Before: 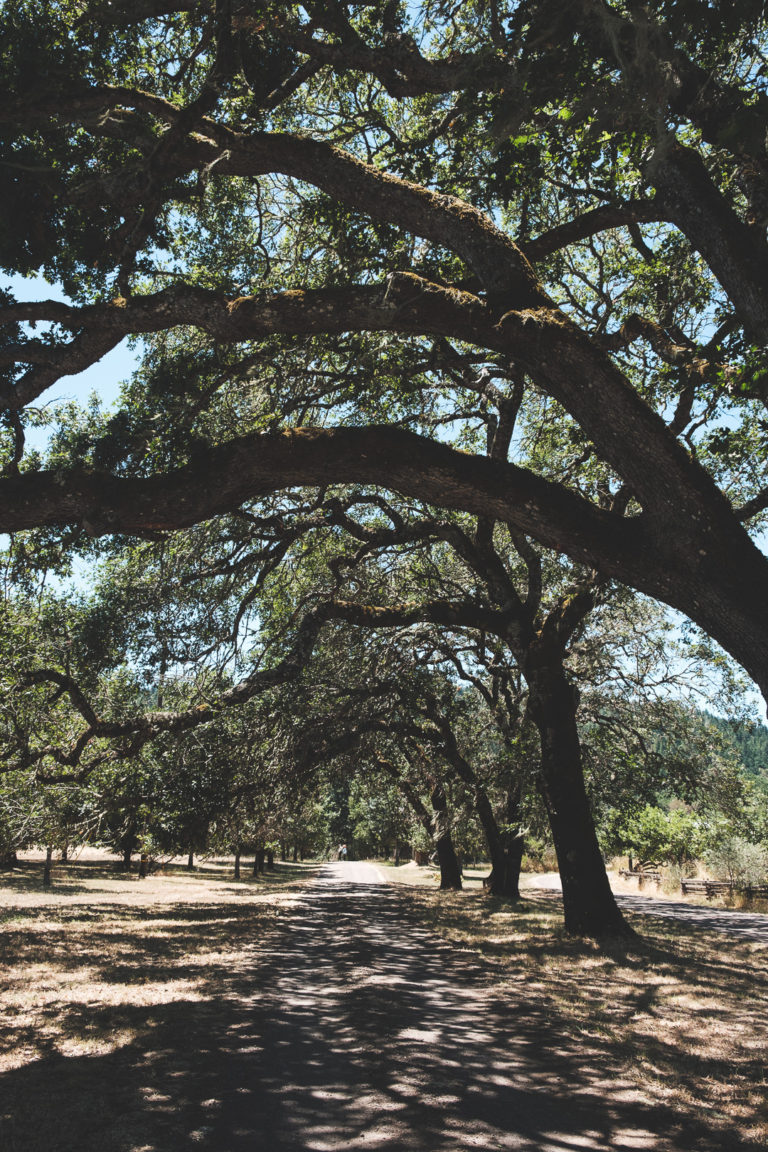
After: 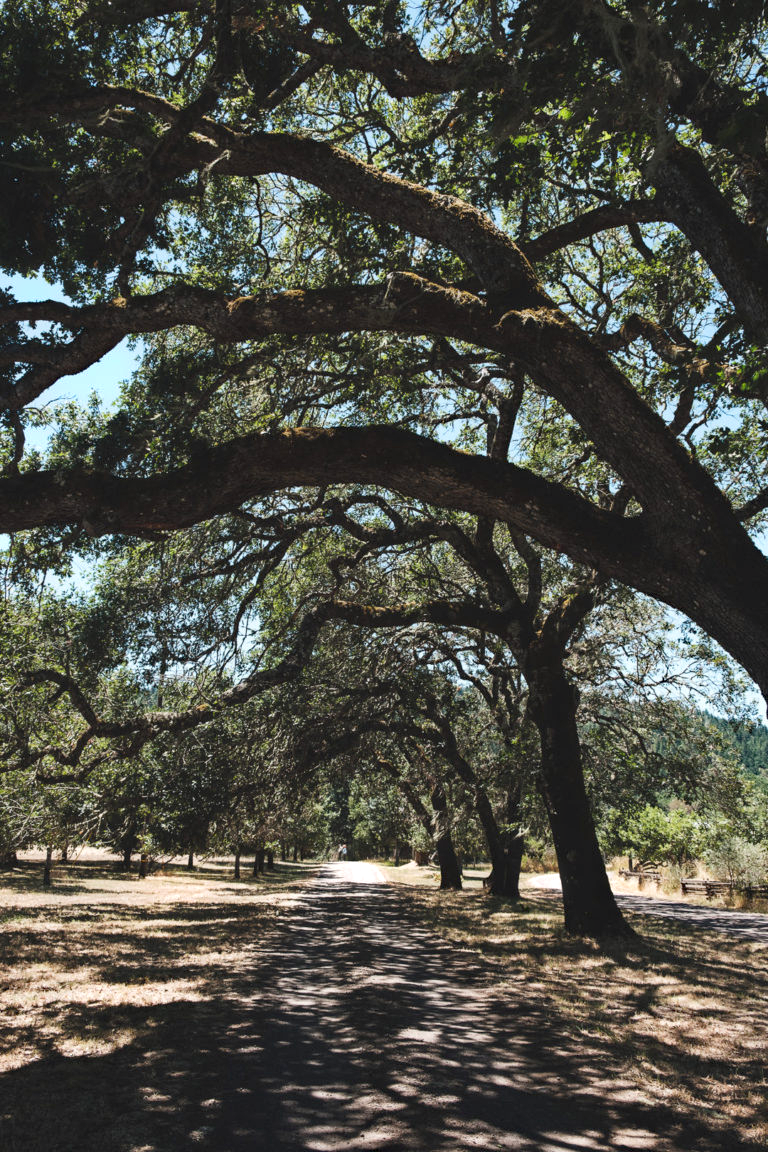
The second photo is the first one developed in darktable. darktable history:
haze removal: strength 0.425, compatibility mode true, adaptive false
